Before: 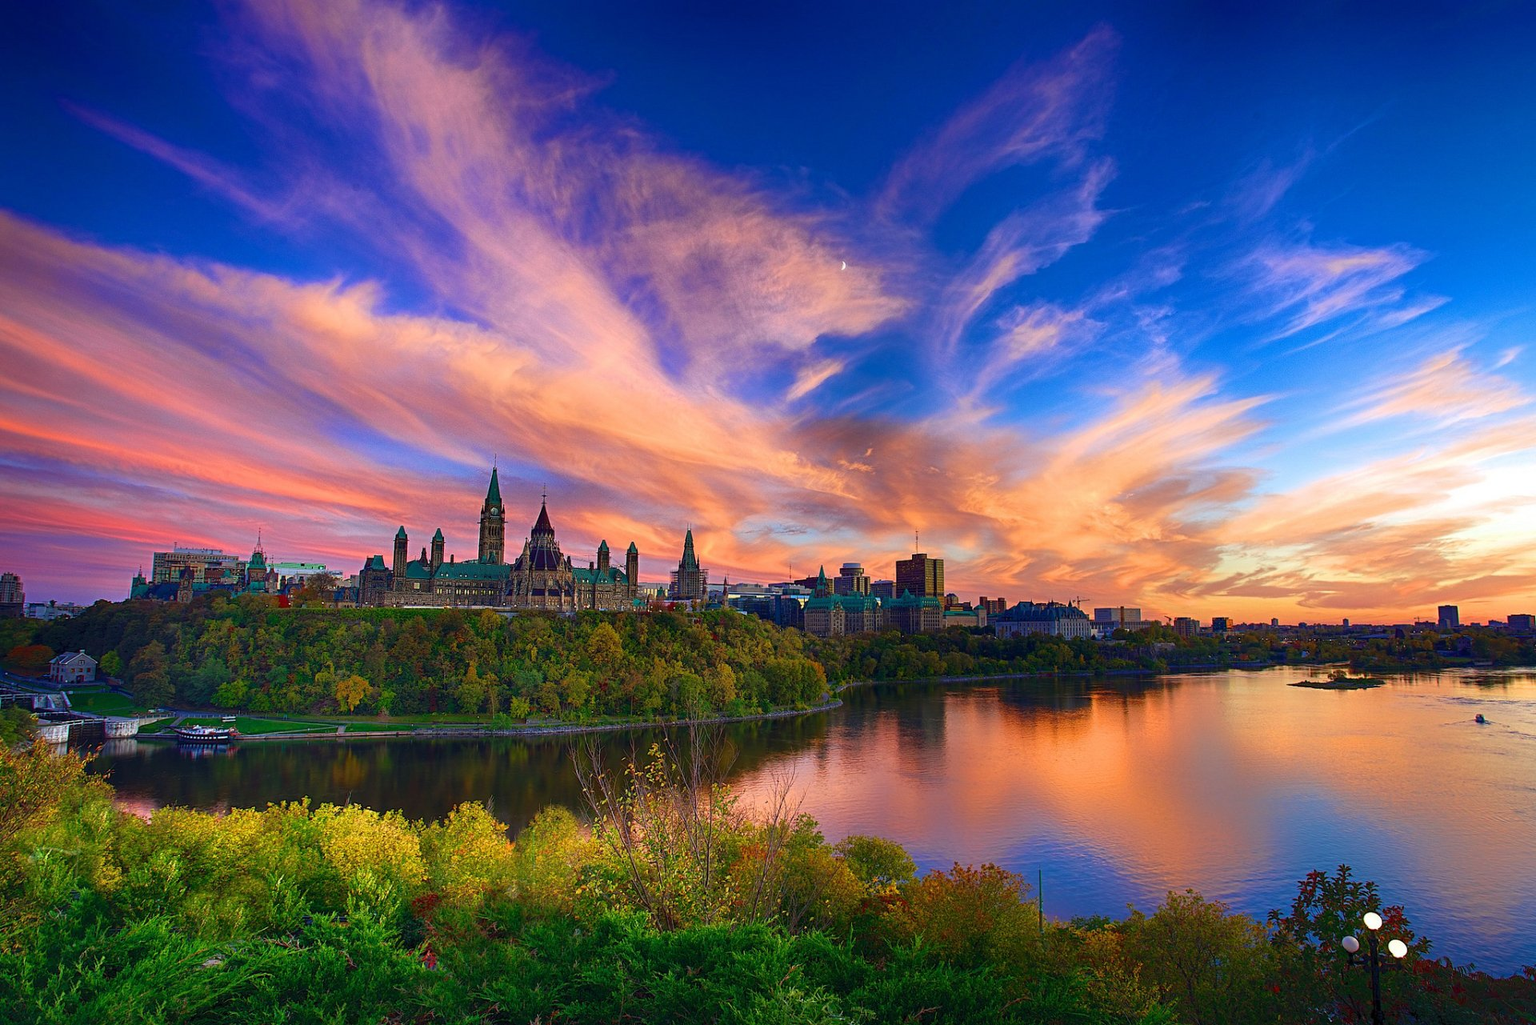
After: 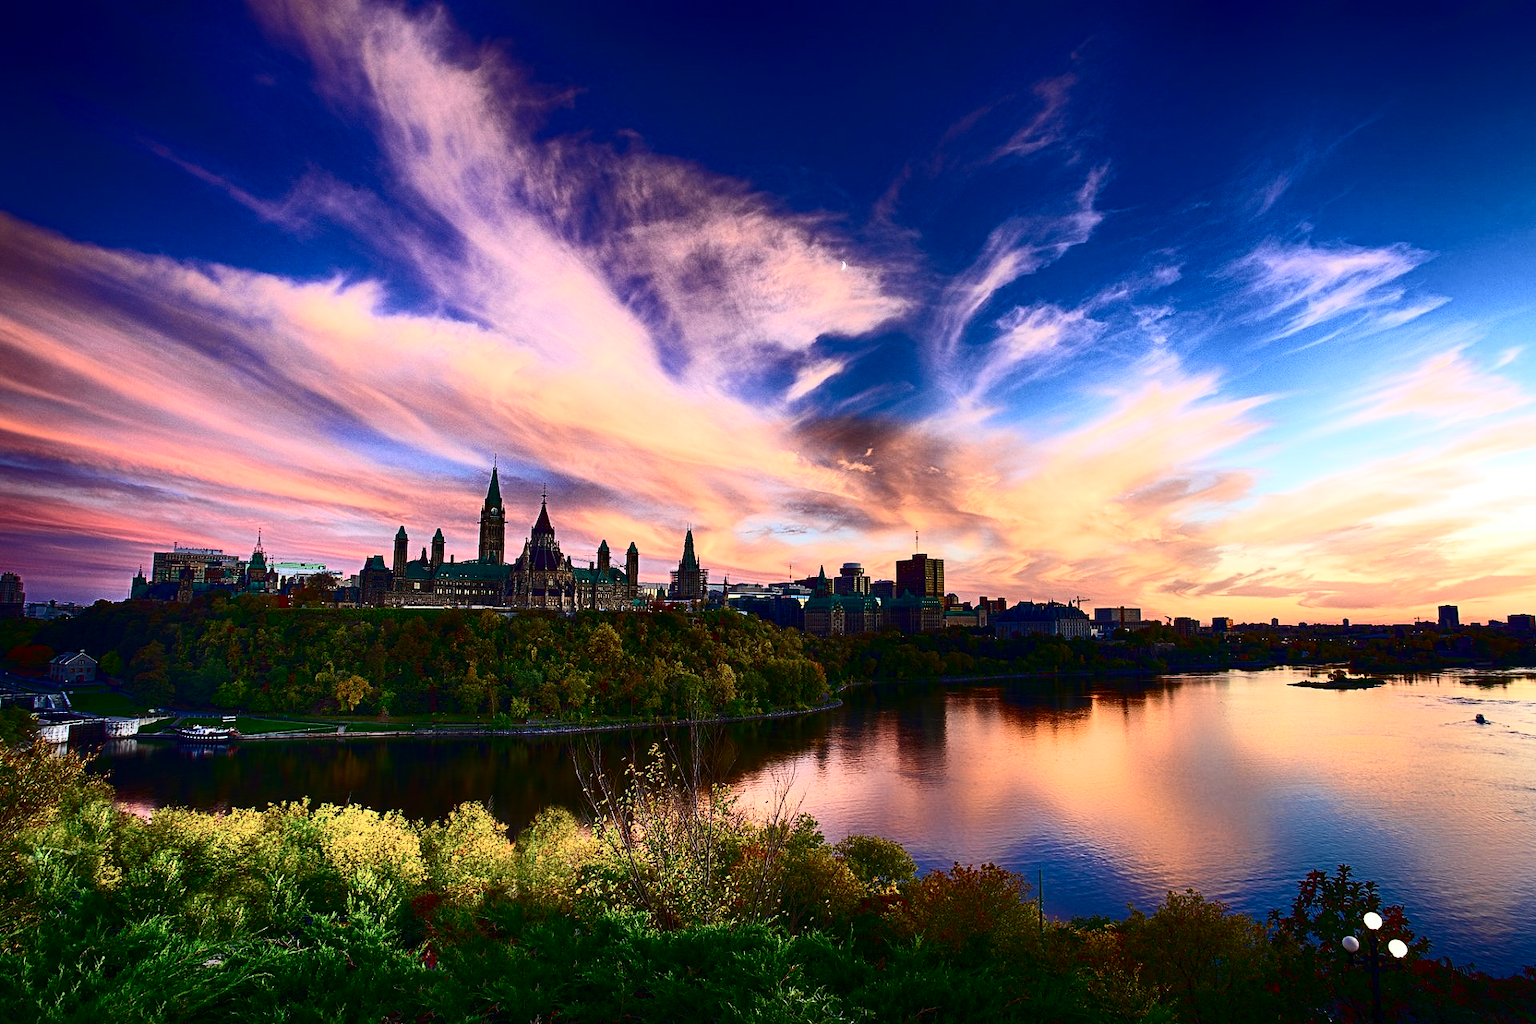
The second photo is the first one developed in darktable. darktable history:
tone equalizer: on, module defaults
contrast brightness saturation: contrast 0.5, saturation -0.1
